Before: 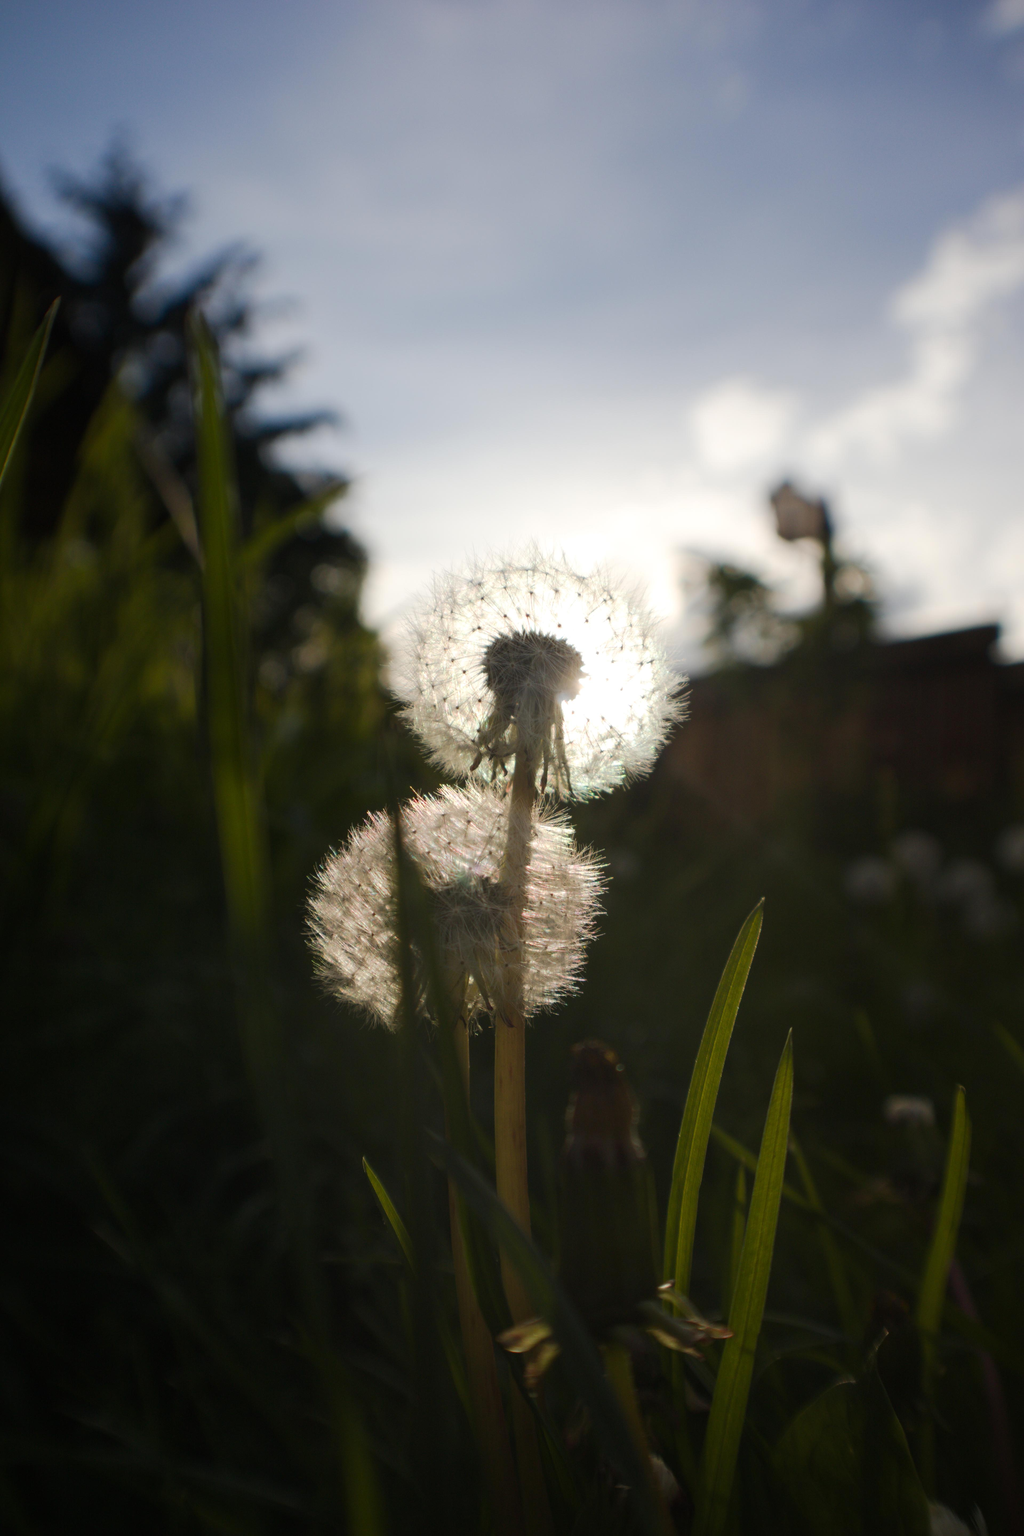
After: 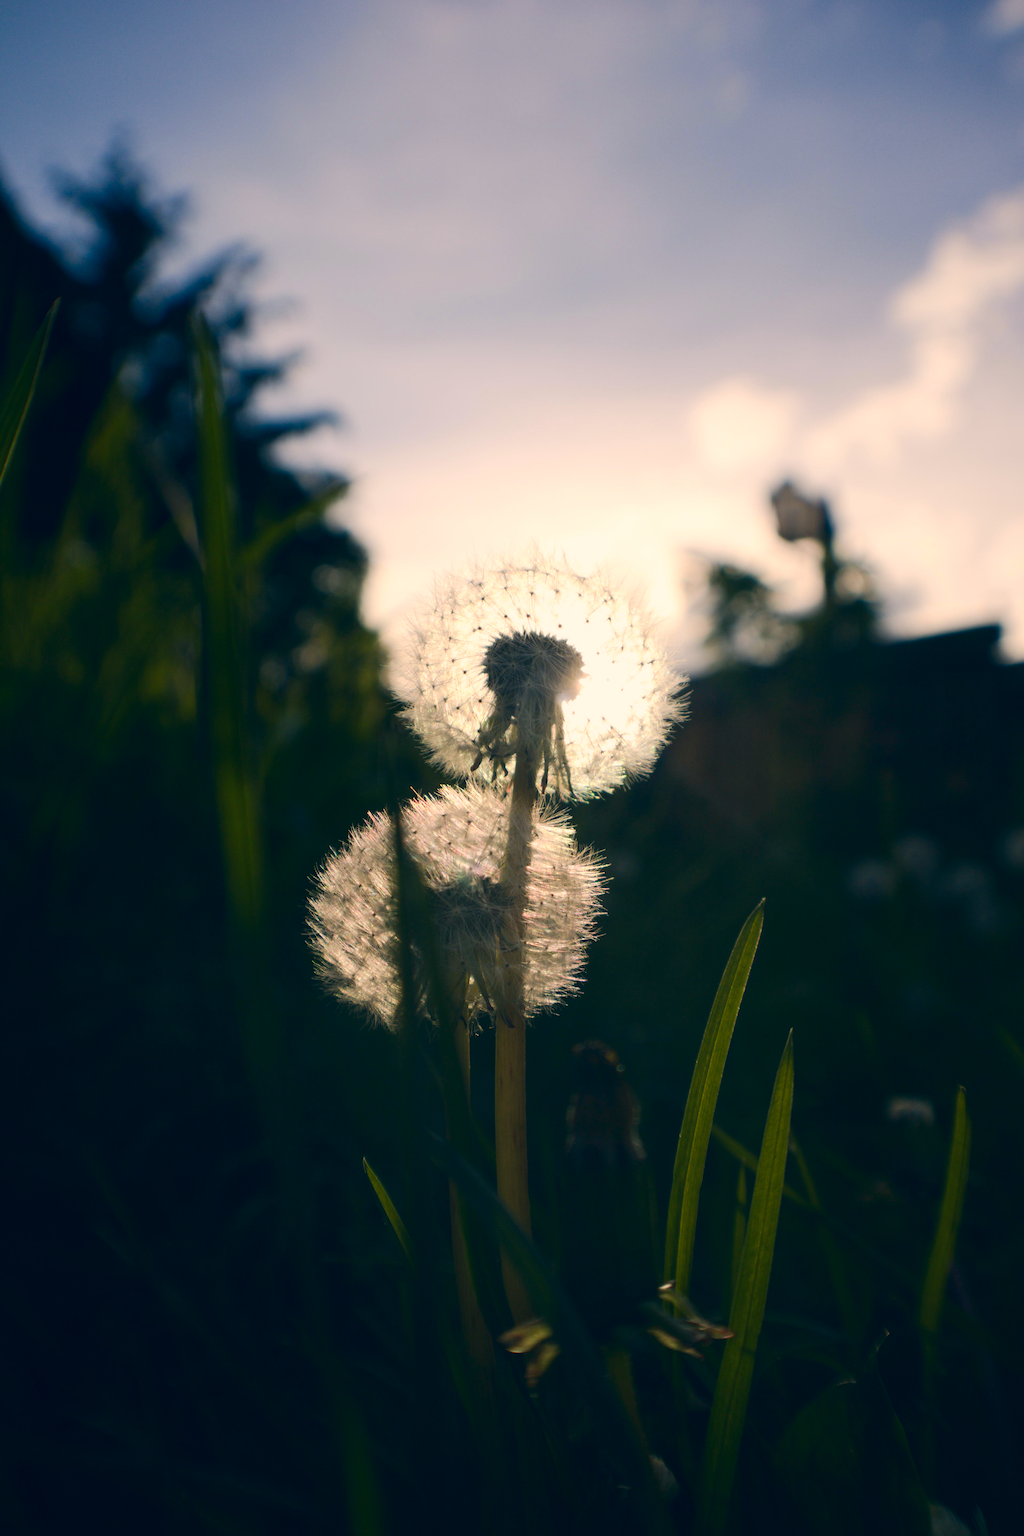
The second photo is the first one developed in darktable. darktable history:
color correction: highlights a* 10.31, highlights b* 13.91, shadows a* -10.19, shadows b* -14.89
contrast brightness saturation: contrast 0.145, brightness -0.014, saturation 0.096
